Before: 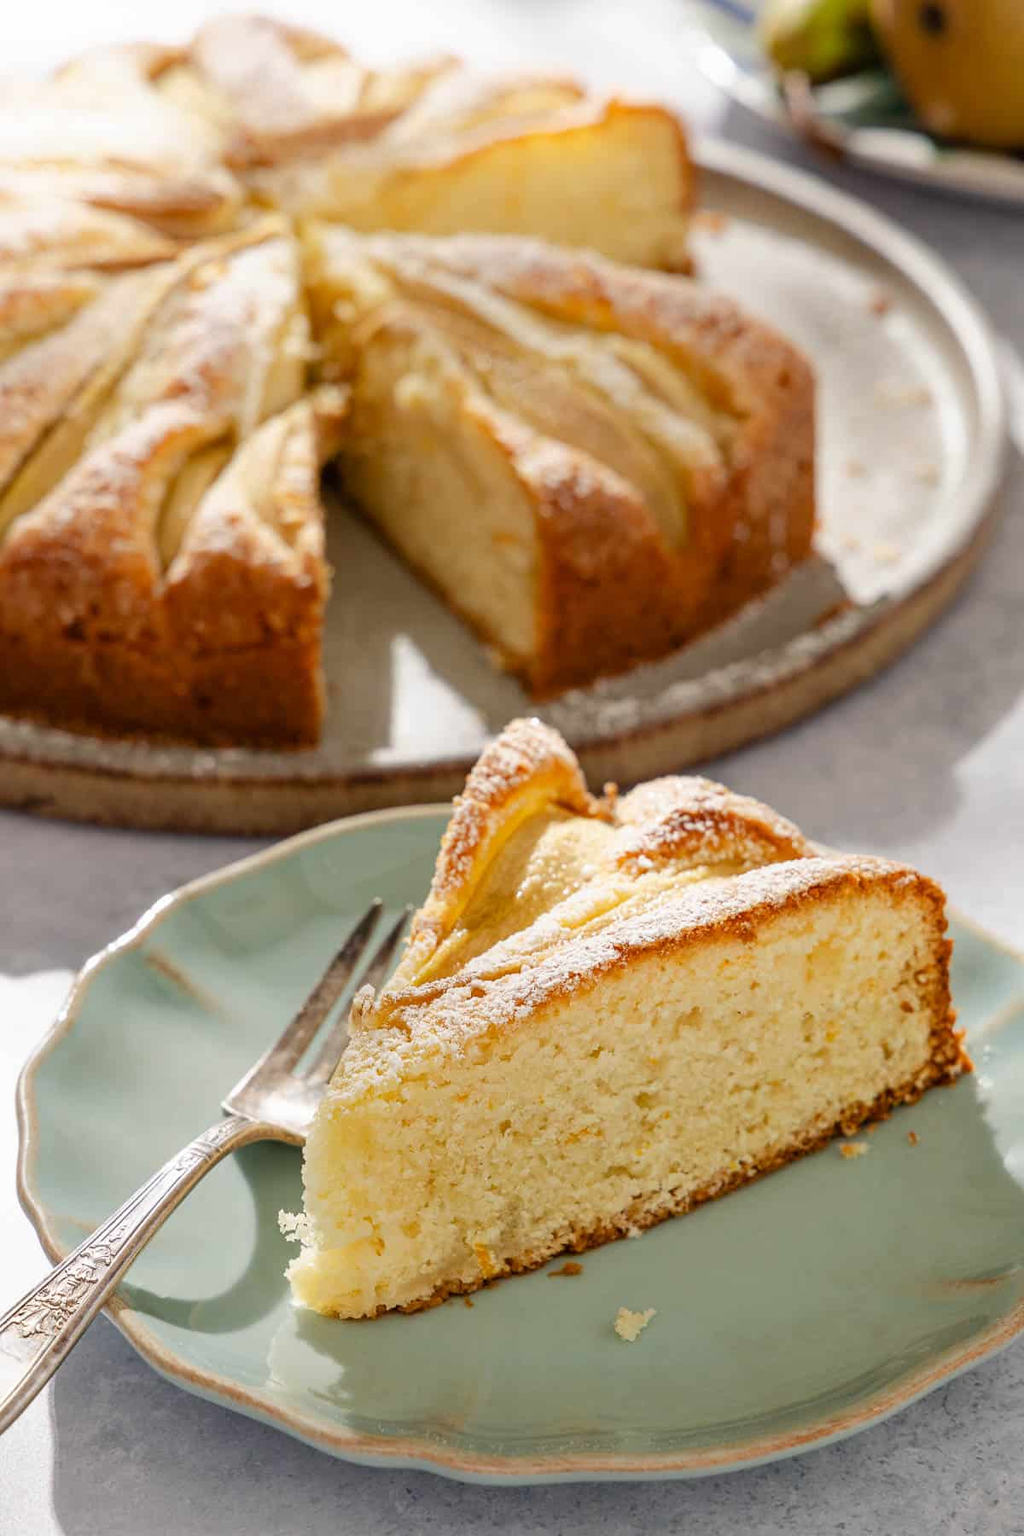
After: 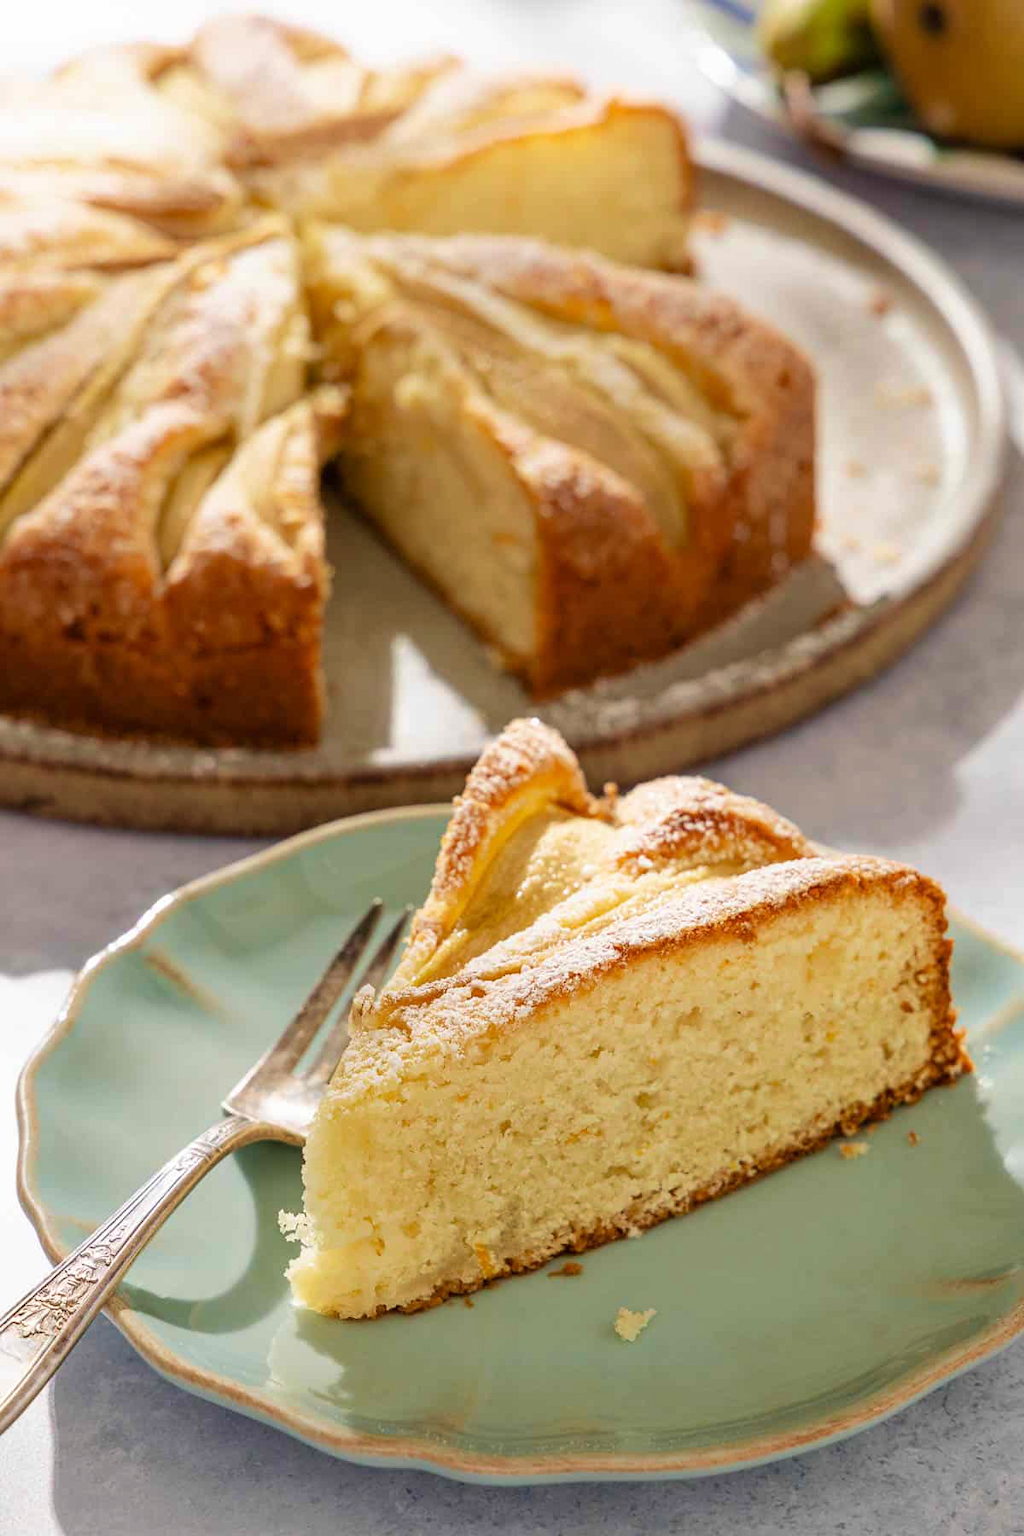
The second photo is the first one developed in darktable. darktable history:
velvia: strength 35.97%
